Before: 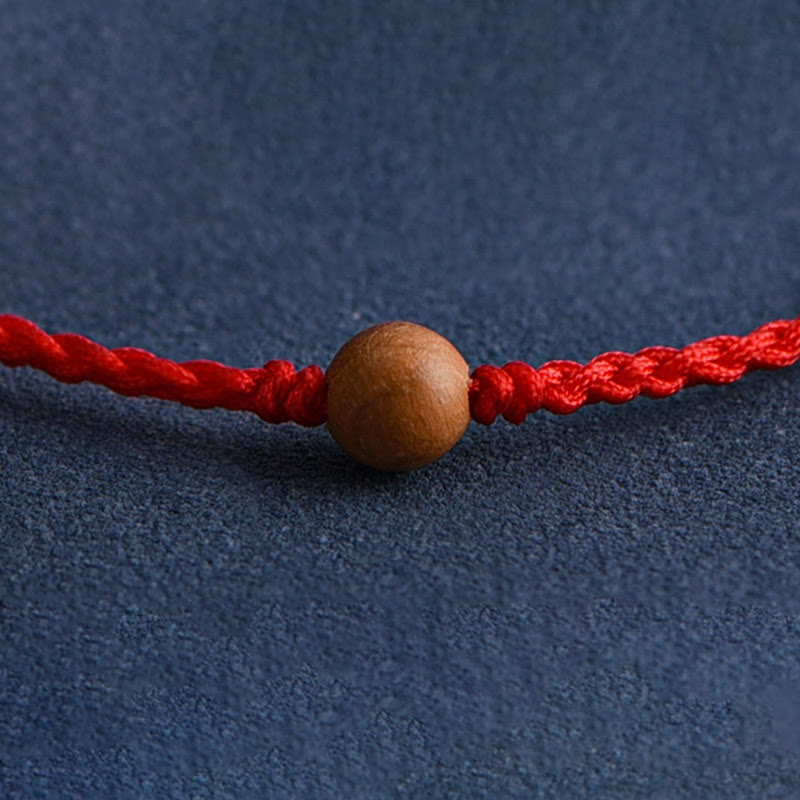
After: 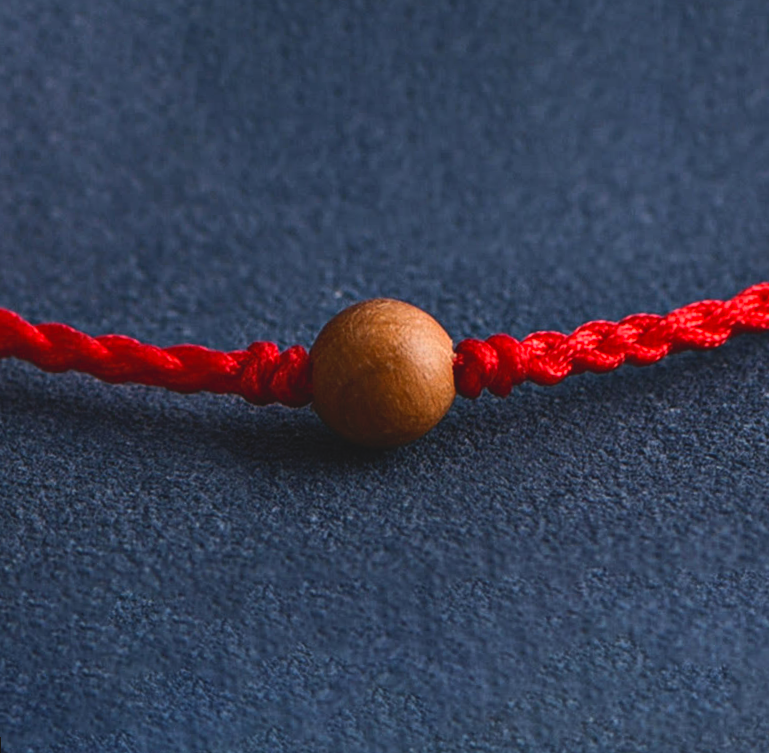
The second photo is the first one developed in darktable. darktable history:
tone equalizer: -8 EV -0.75 EV, -7 EV -0.7 EV, -6 EV -0.6 EV, -5 EV -0.4 EV, -3 EV 0.4 EV, -2 EV 0.6 EV, -1 EV 0.7 EV, +0 EV 0.75 EV, edges refinement/feathering 500, mask exposure compensation -1.57 EV, preserve details no
rotate and perspective: rotation -2.12°, lens shift (vertical) 0.009, lens shift (horizontal) -0.008, automatic cropping original format, crop left 0.036, crop right 0.964, crop top 0.05, crop bottom 0.959
lowpass: radius 0.1, contrast 0.85, saturation 1.1, unbound 0
